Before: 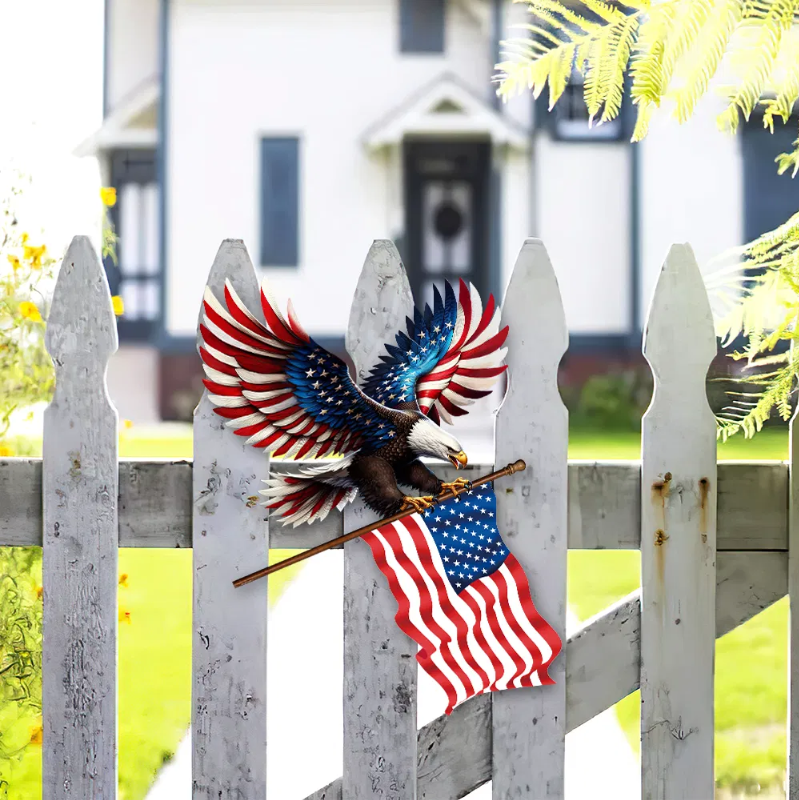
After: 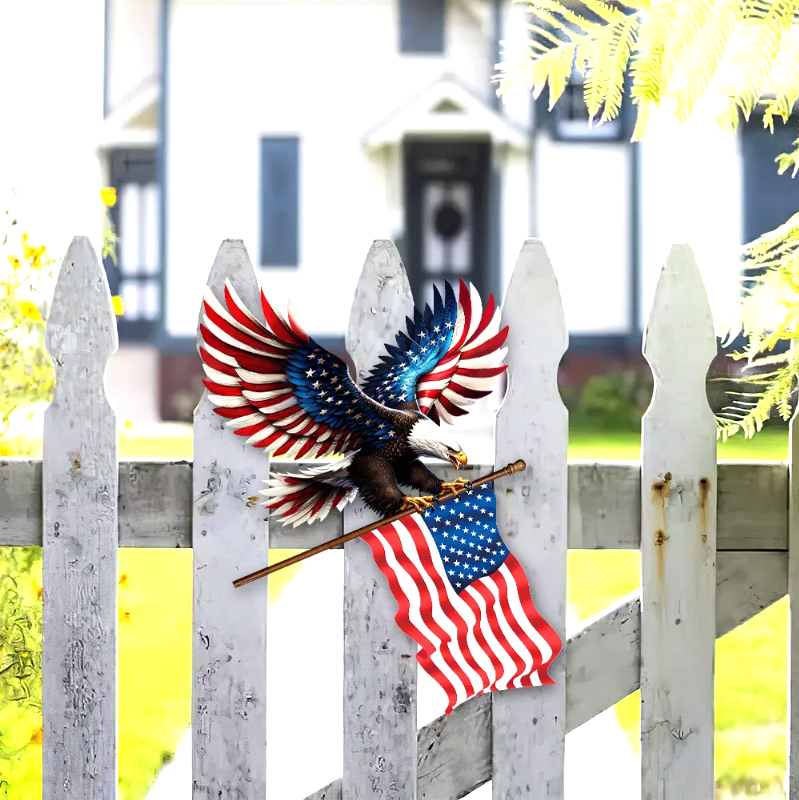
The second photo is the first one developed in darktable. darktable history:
tone equalizer: -8 EV -0.392 EV, -7 EV -0.361 EV, -6 EV -0.319 EV, -5 EV -0.194 EV, -3 EV 0.189 EV, -2 EV 0.332 EV, -1 EV 0.39 EV, +0 EV 0.392 EV
